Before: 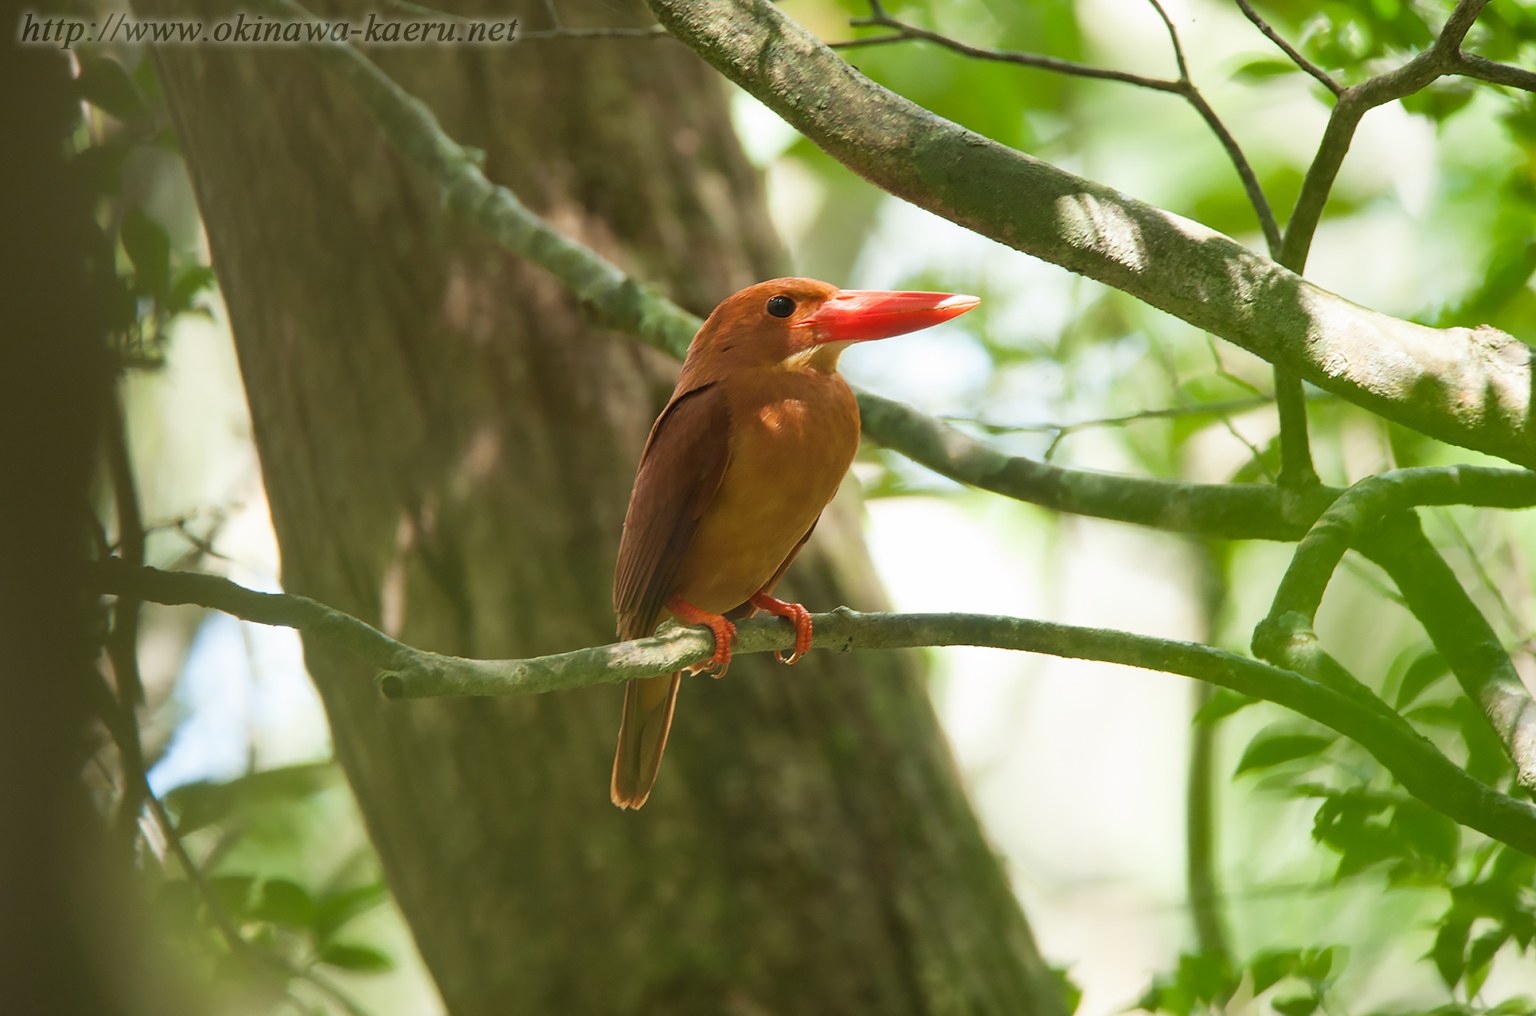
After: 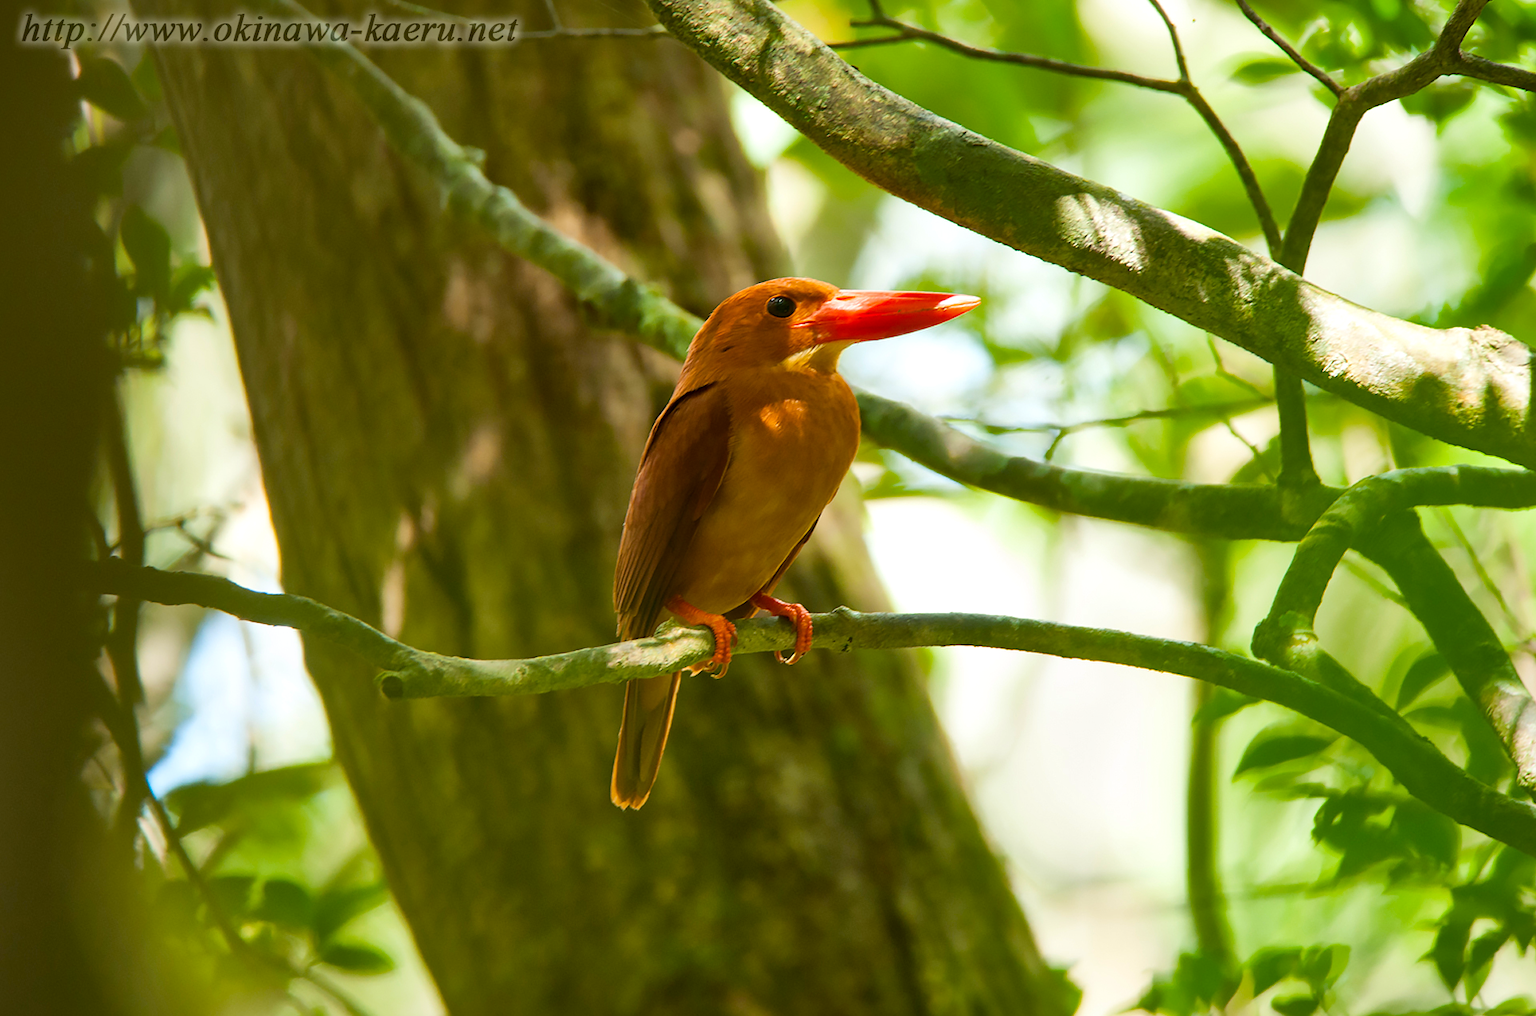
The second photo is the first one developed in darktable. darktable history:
local contrast: mode bilateral grid, contrast 20, coarseness 50, detail 150%, midtone range 0.2
color balance rgb: linear chroma grading › global chroma 15%, perceptual saturation grading › global saturation 30%
